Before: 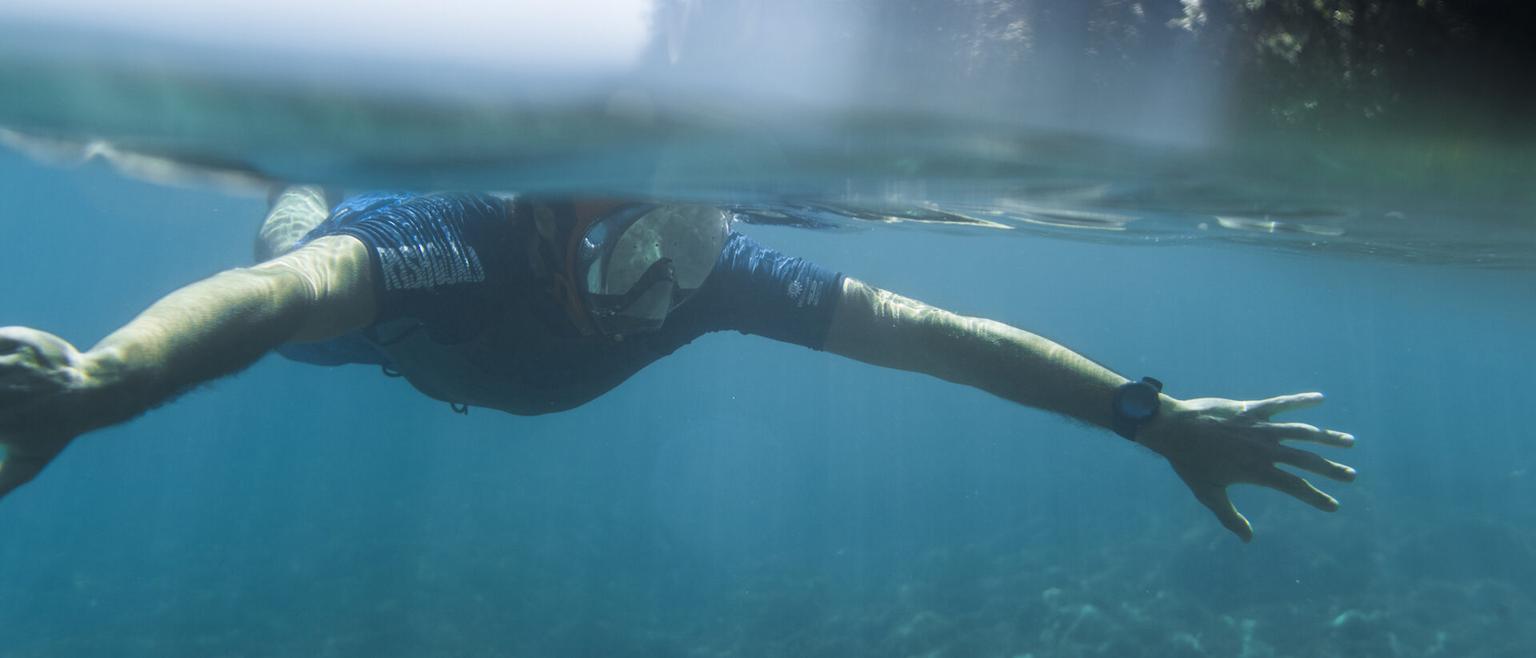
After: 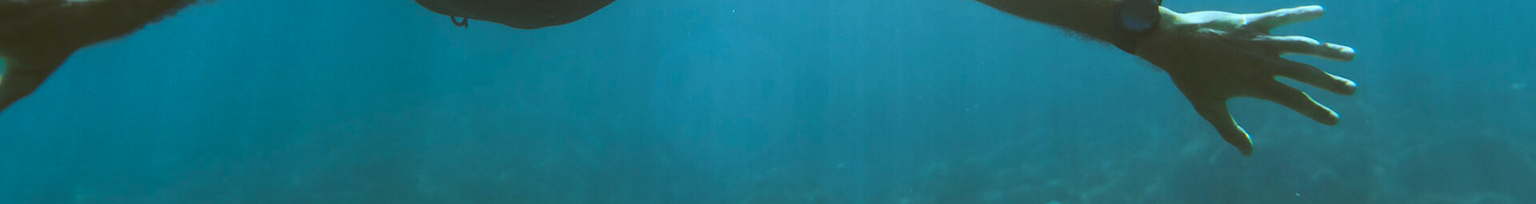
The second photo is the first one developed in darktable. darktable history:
shadows and highlights: shadows 25.6, highlights -25.44
crop and rotate: top 58.913%, bottom 9.876%
color correction: highlights a* -13.9, highlights b* -17.02, shadows a* 10.06, shadows b* 28.66
tone equalizer: edges refinement/feathering 500, mask exposure compensation -1.57 EV, preserve details no
contrast brightness saturation: contrast 0.184, saturation 0.307
